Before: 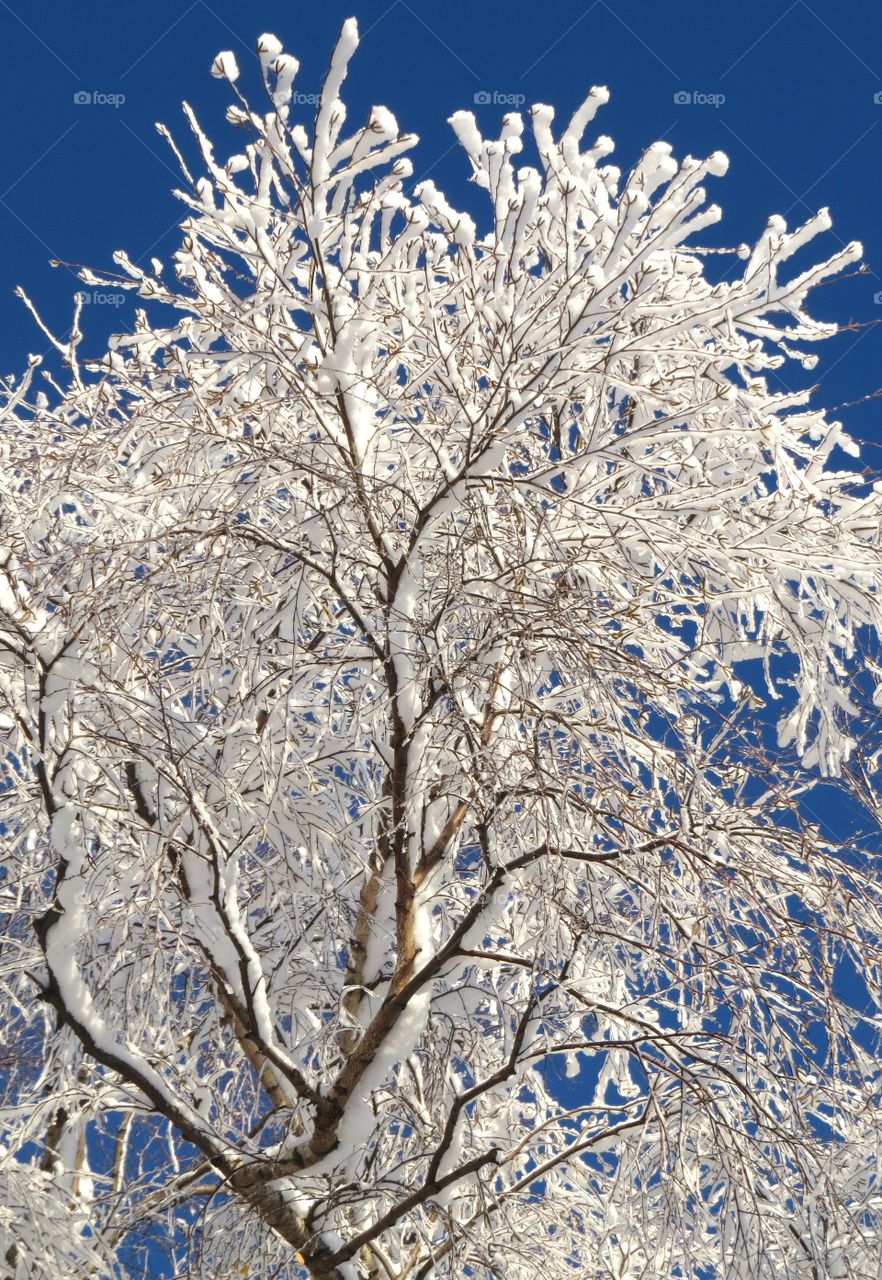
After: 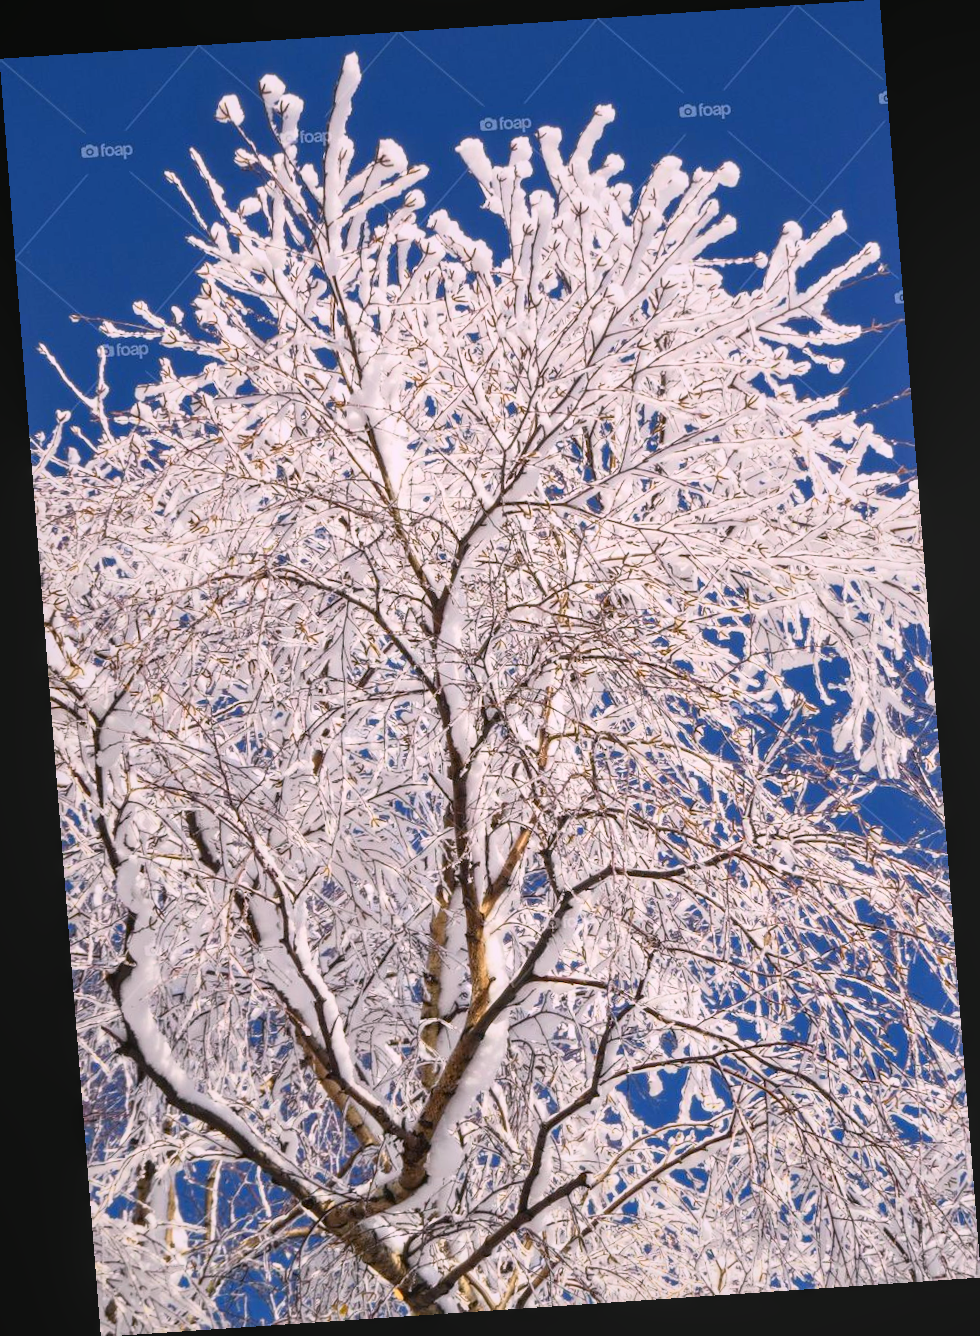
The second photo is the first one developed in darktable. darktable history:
rotate and perspective: rotation -4.2°, shear 0.006, automatic cropping off
white balance: red 1.05, blue 1.072
tone curve: curves: ch0 [(0, 0.024) (0.031, 0.027) (0.113, 0.069) (0.198, 0.18) (0.304, 0.303) (0.441, 0.462) (0.557, 0.6) (0.711, 0.79) (0.812, 0.878) (0.927, 0.935) (1, 0.963)]; ch1 [(0, 0) (0.222, 0.2) (0.343, 0.325) (0.45, 0.441) (0.502, 0.501) (0.527, 0.534) (0.55, 0.561) (0.632, 0.656) (0.735, 0.754) (1, 1)]; ch2 [(0, 0) (0.249, 0.222) (0.352, 0.348) (0.424, 0.439) (0.476, 0.482) (0.499, 0.501) (0.517, 0.516) (0.532, 0.544) (0.558, 0.585) (0.596, 0.629) (0.726, 0.745) (0.82, 0.796) (0.998, 0.928)], color space Lab, independent channels, preserve colors none
local contrast: detail 110%
